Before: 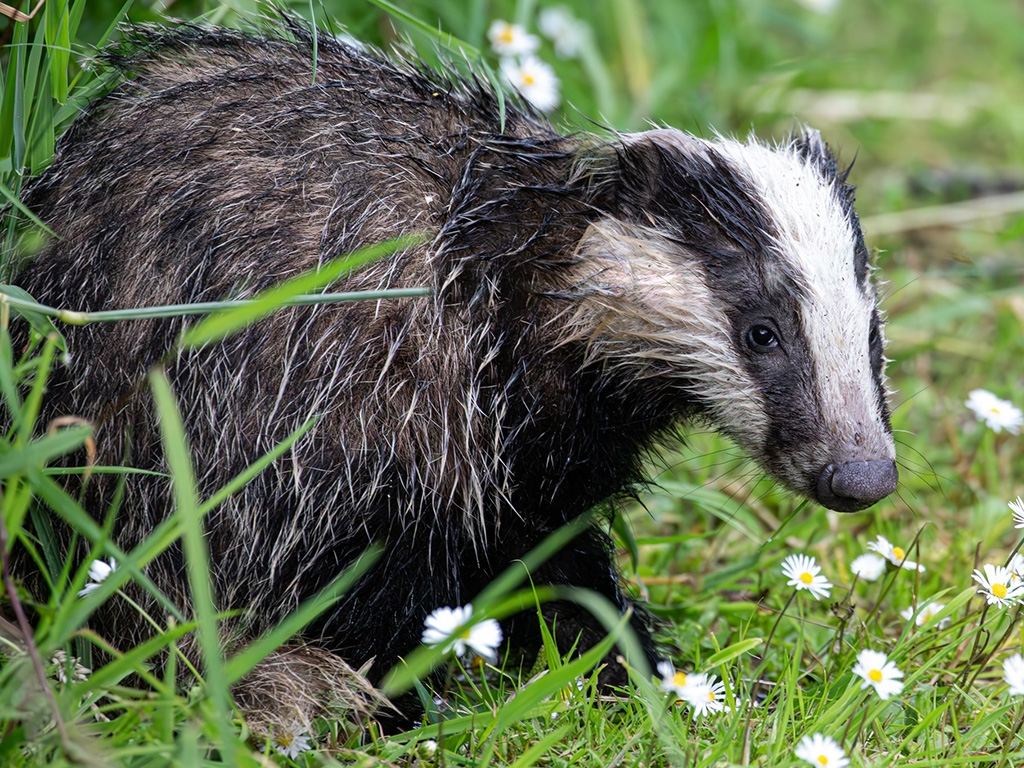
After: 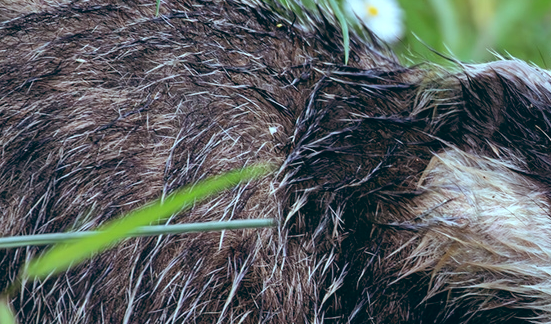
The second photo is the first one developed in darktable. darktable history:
crop: left 15.306%, top 9.065%, right 30.789%, bottom 48.638%
color balance: lift [1.003, 0.993, 1.001, 1.007], gamma [1.018, 1.072, 0.959, 0.928], gain [0.974, 0.873, 1.031, 1.127]
velvia: strength 6%
